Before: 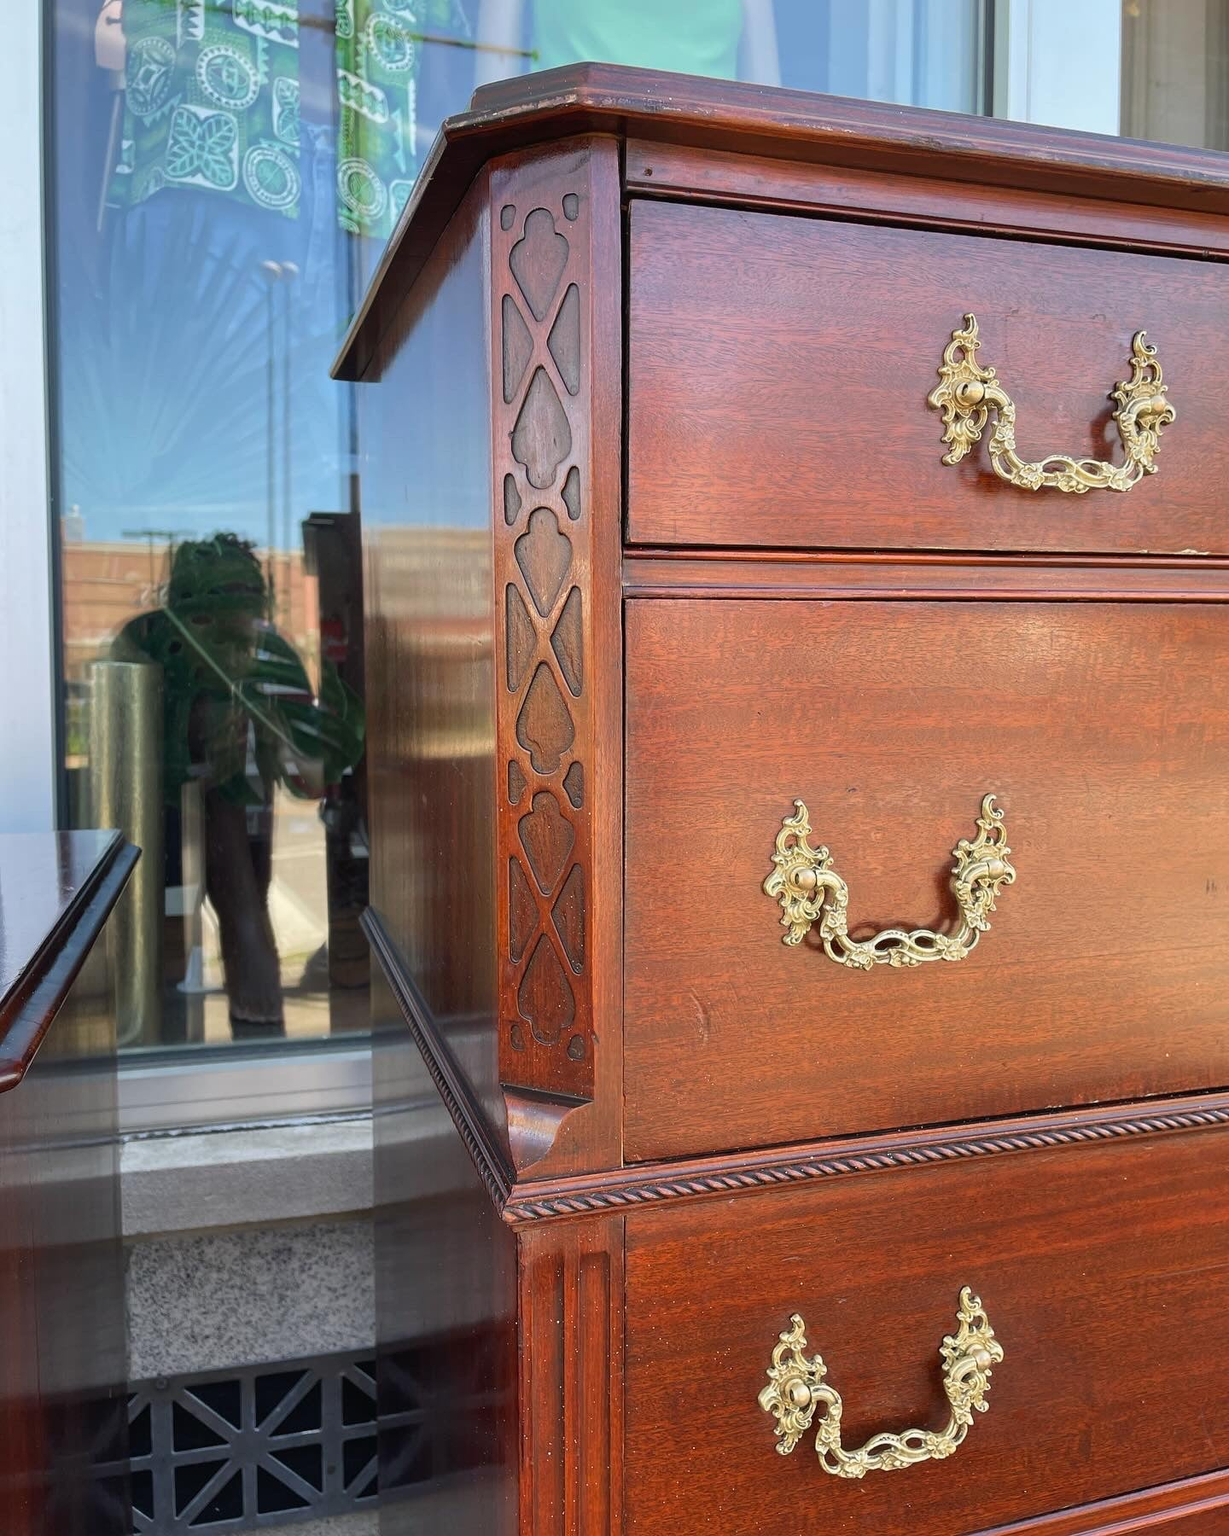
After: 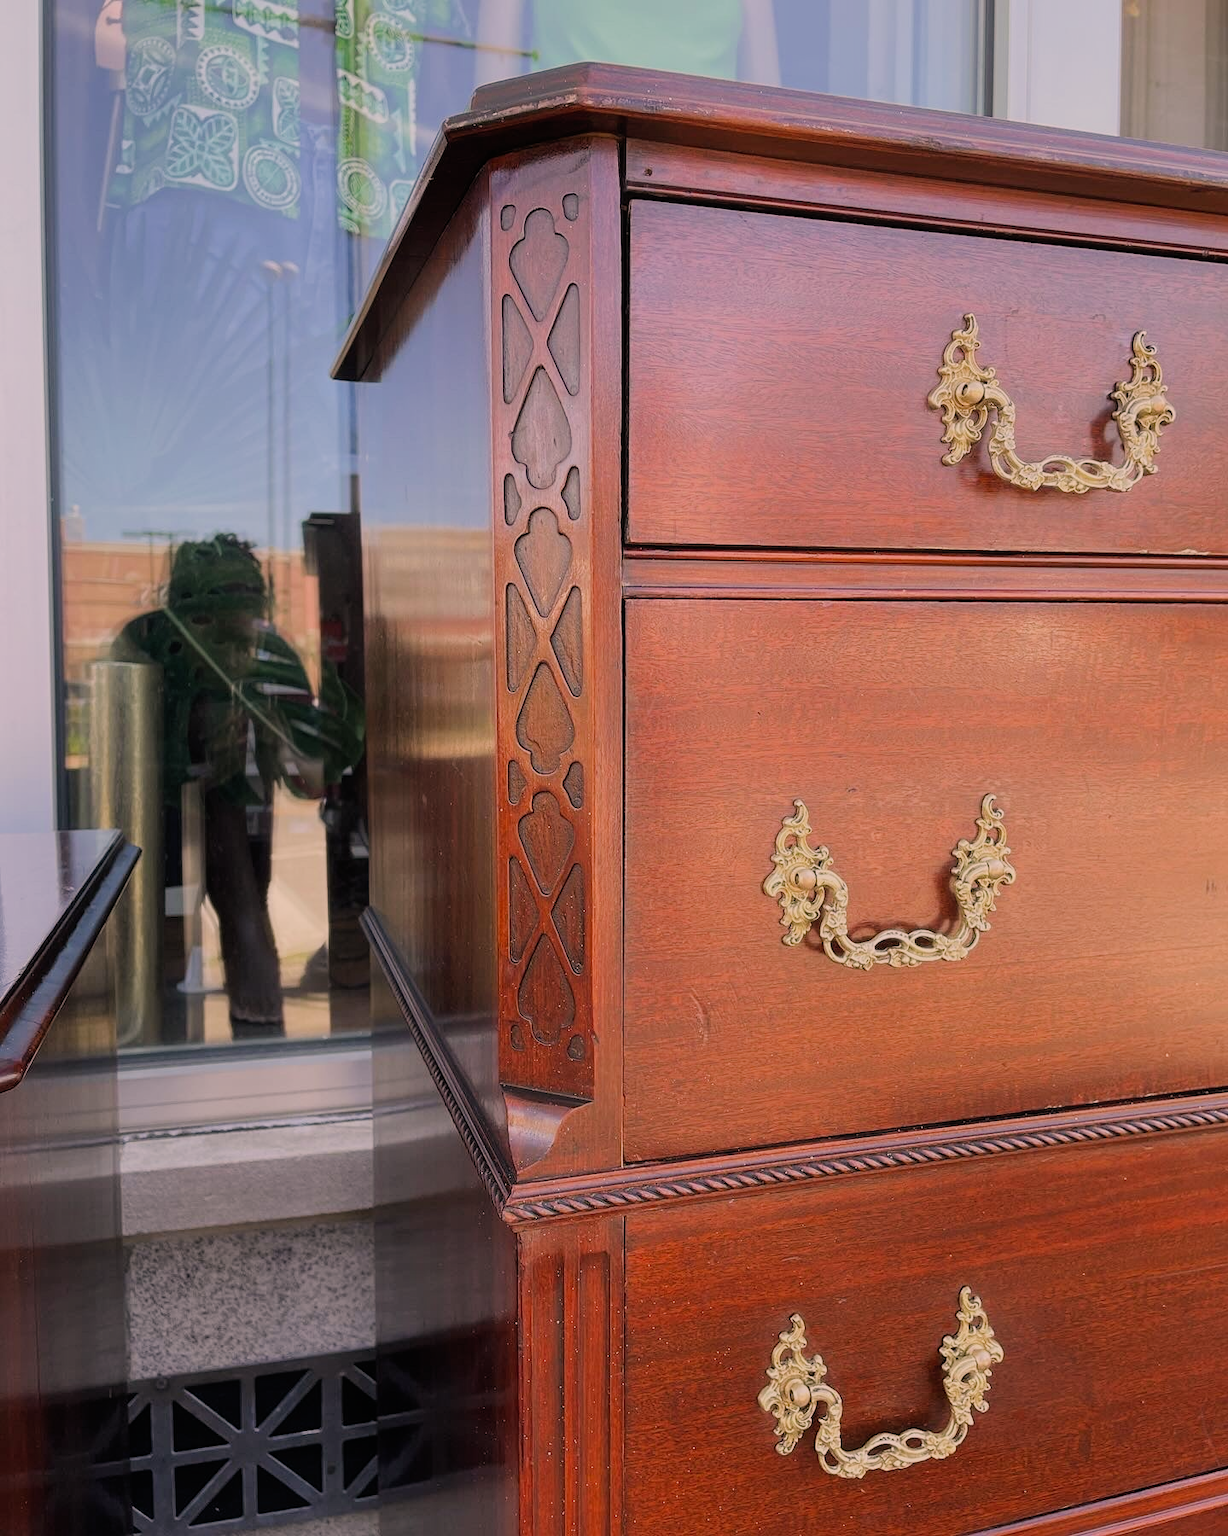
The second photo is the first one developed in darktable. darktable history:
color correction: highlights a* 12.22, highlights b* 5.59
contrast equalizer: octaves 7, y [[0.5, 0.488, 0.462, 0.461, 0.491, 0.5], [0.5 ×6], [0.5 ×6], [0 ×6], [0 ×6]]
filmic rgb: black relative exposure -7.65 EV, white relative exposure 4.56 EV, hardness 3.61
